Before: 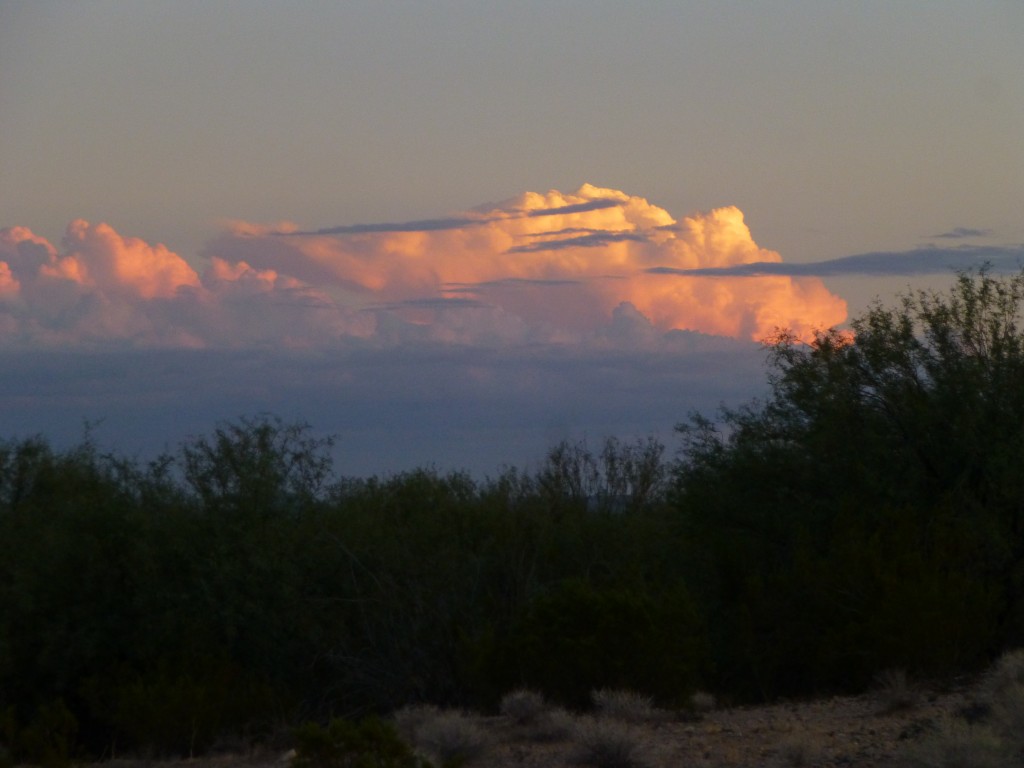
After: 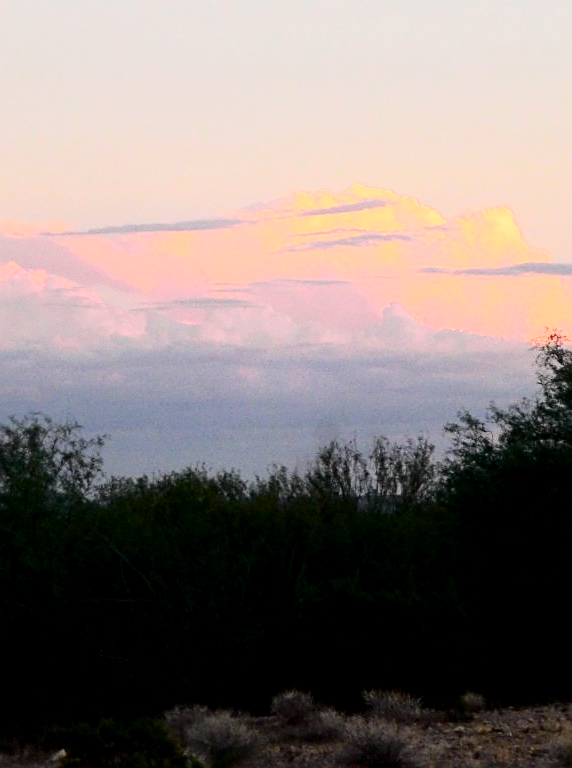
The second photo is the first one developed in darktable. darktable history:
crop and rotate: left 22.503%, right 21.6%
base curve: curves: ch0 [(0, 0) (0.018, 0.026) (0.143, 0.37) (0.33, 0.731) (0.458, 0.853) (0.735, 0.965) (0.905, 0.986) (1, 1)]
tone curve: curves: ch0 [(0, 0) (0.058, 0.027) (0.214, 0.183) (0.304, 0.288) (0.561, 0.554) (0.687, 0.677) (0.768, 0.768) (0.858, 0.861) (0.986, 0.957)]; ch1 [(0, 0) (0.172, 0.123) (0.312, 0.296) (0.437, 0.429) (0.471, 0.469) (0.502, 0.5) (0.513, 0.515) (0.583, 0.604) (0.631, 0.659) (0.703, 0.721) (0.889, 0.924) (1, 1)]; ch2 [(0, 0) (0.411, 0.424) (0.485, 0.497) (0.502, 0.5) (0.517, 0.511) (0.566, 0.573) (0.622, 0.613) (0.709, 0.677) (1, 1)], color space Lab, independent channels, preserve colors none
exposure: black level correction 0.005, exposure 0.015 EV, compensate highlight preservation false
color correction: highlights a* 5.6, highlights b* 5.15, saturation 0.676
sharpen: on, module defaults
contrast brightness saturation: contrast 0.199, brightness 0.167, saturation 0.217
